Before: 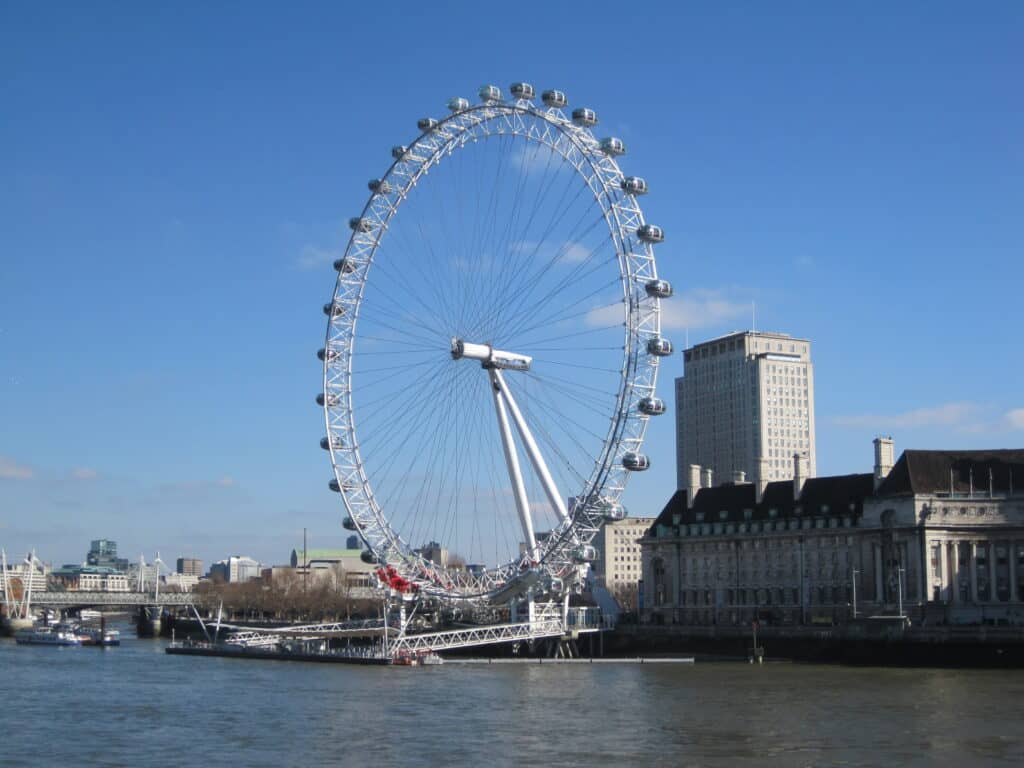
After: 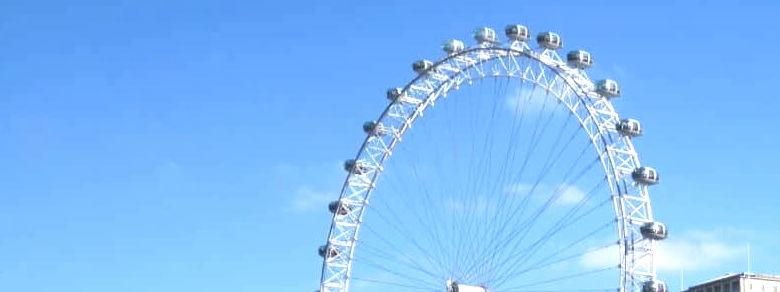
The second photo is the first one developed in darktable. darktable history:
crop: left 0.579%, top 7.627%, right 23.167%, bottom 54.275%
exposure: black level correction 0.001, exposure 1 EV, compensate highlight preservation false
